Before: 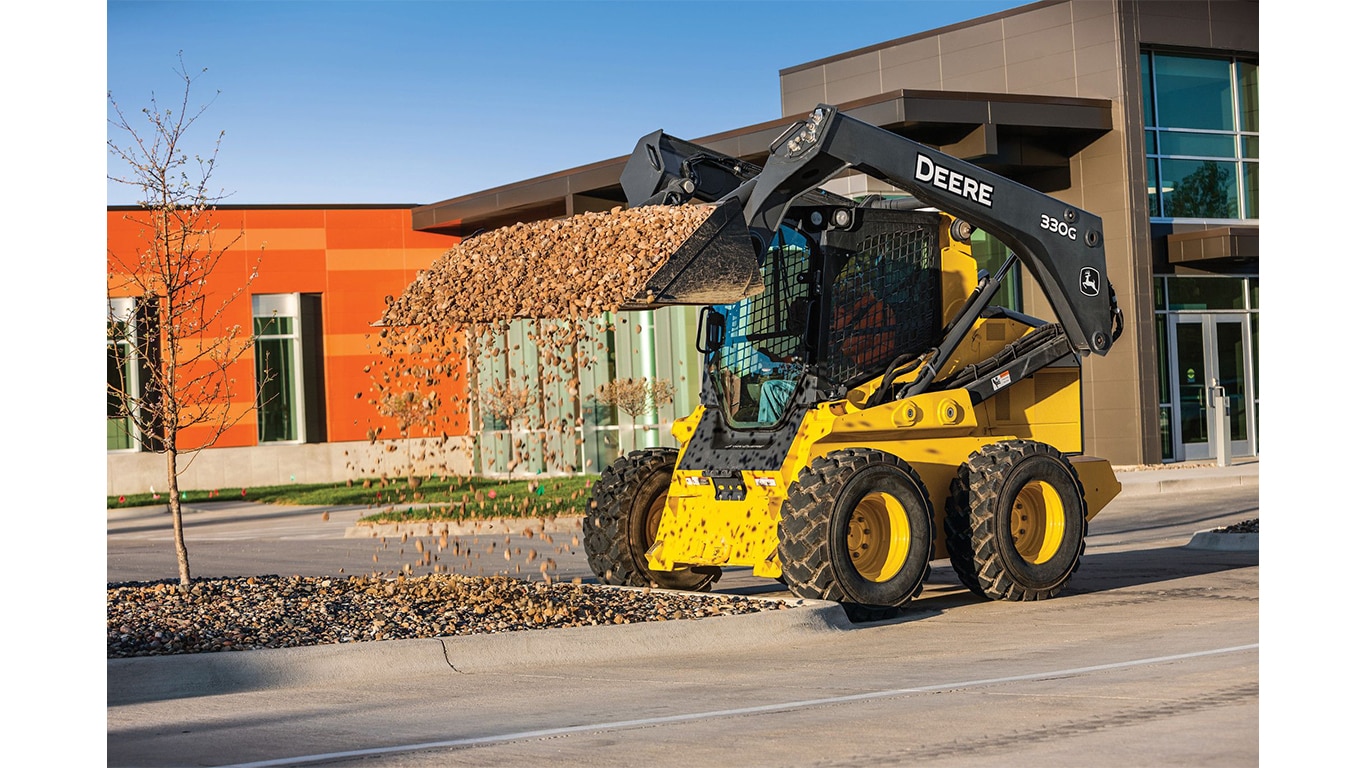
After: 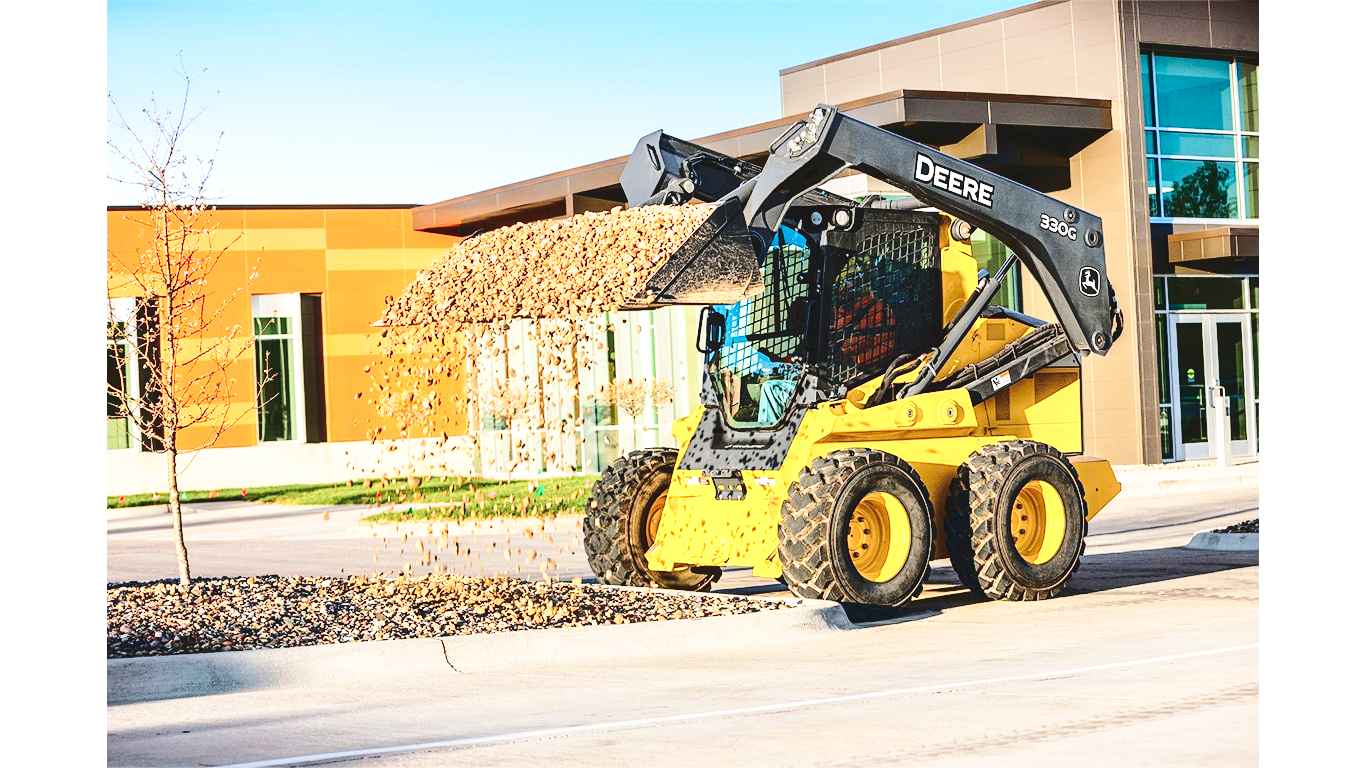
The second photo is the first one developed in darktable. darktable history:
exposure: black level correction 0, exposure 0.698 EV, compensate exposure bias true, compensate highlight preservation false
base curve: curves: ch0 [(0, 0) (0.028, 0.03) (0.121, 0.232) (0.46, 0.748) (0.859, 0.968) (1, 1)], preserve colors none
tone curve: curves: ch0 [(0, 0) (0.003, 0.062) (0.011, 0.07) (0.025, 0.083) (0.044, 0.094) (0.069, 0.105) (0.1, 0.117) (0.136, 0.136) (0.177, 0.164) (0.224, 0.201) (0.277, 0.256) (0.335, 0.335) (0.399, 0.424) (0.468, 0.529) (0.543, 0.641) (0.623, 0.725) (0.709, 0.787) (0.801, 0.849) (0.898, 0.917) (1, 1)], color space Lab, linked channels, preserve colors none
